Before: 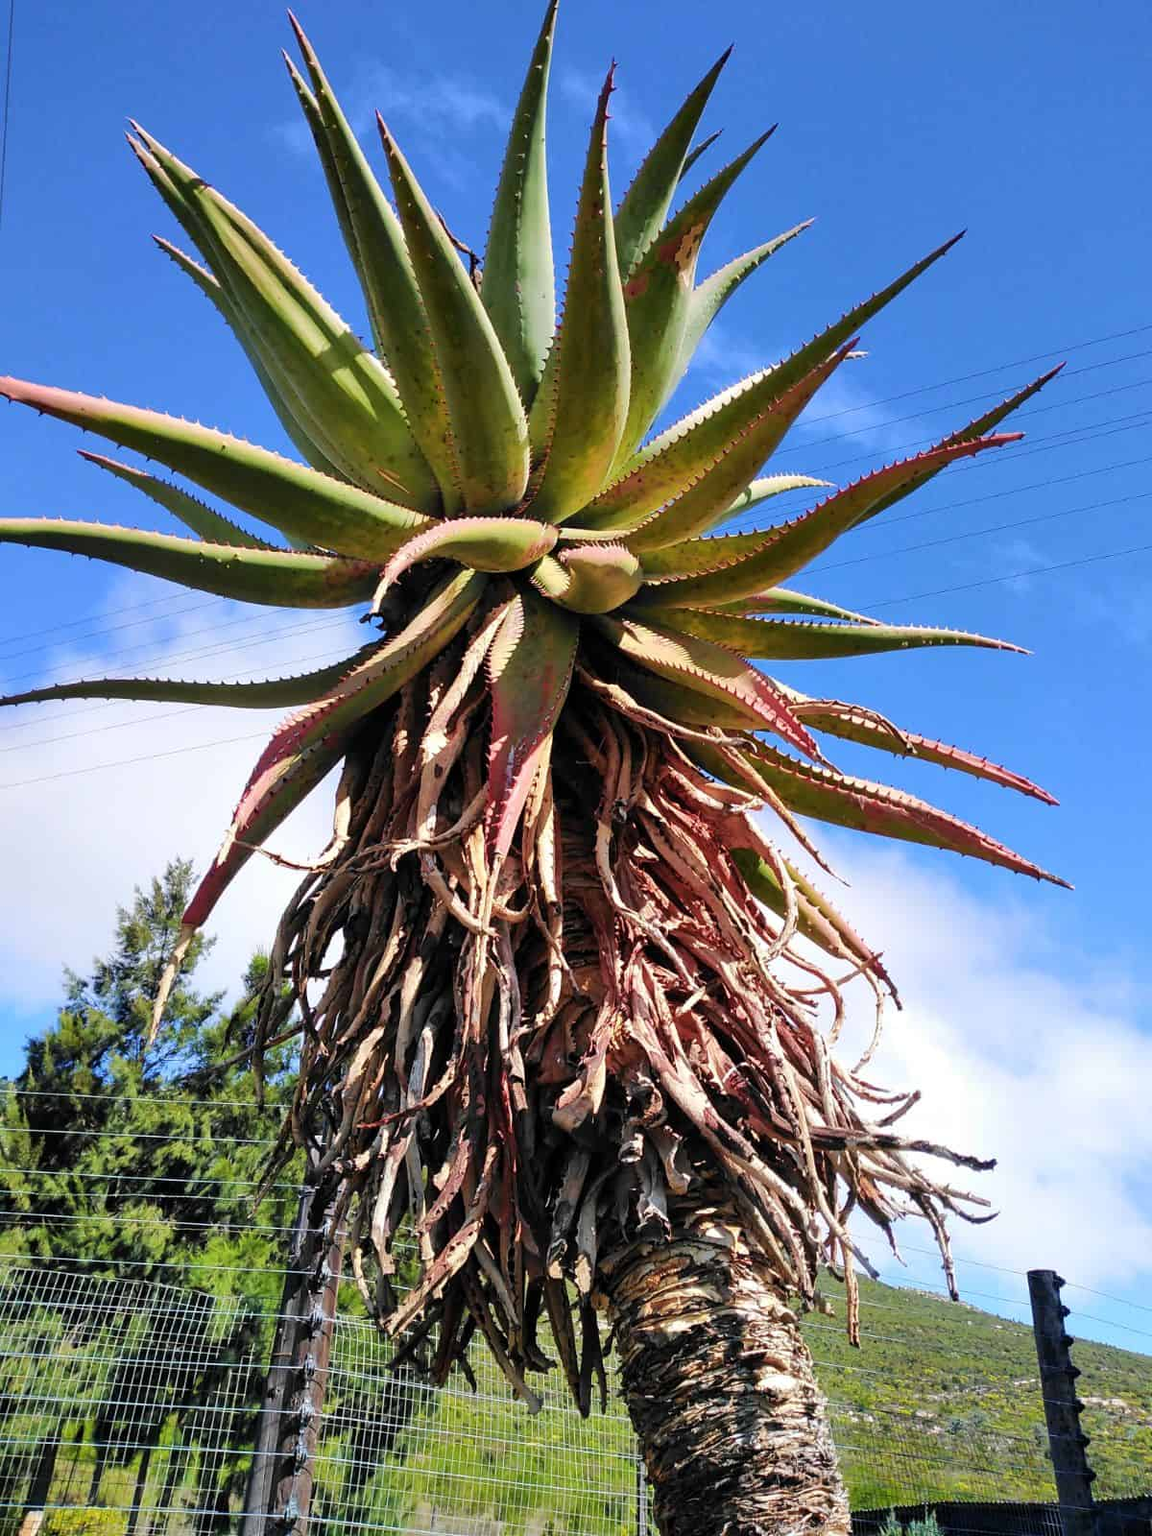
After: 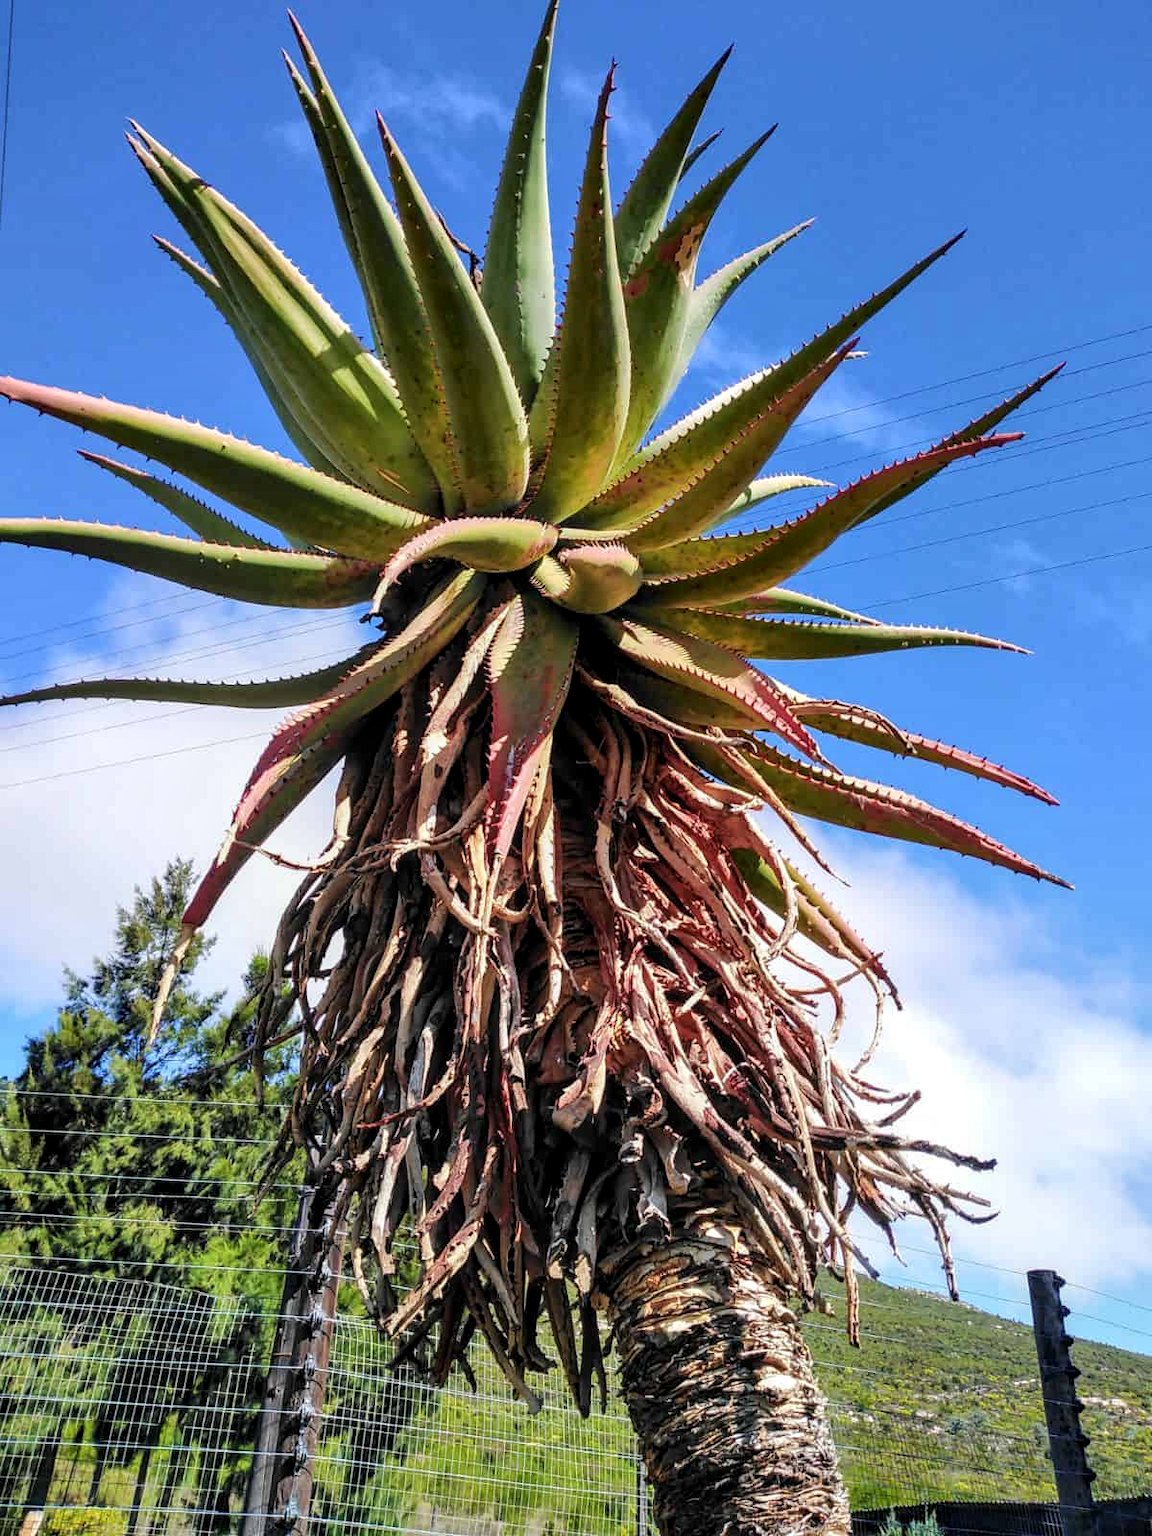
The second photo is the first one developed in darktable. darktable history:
exposure: compensate exposure bias true, compensate highlight preservation false
local contrast: detail 130%
